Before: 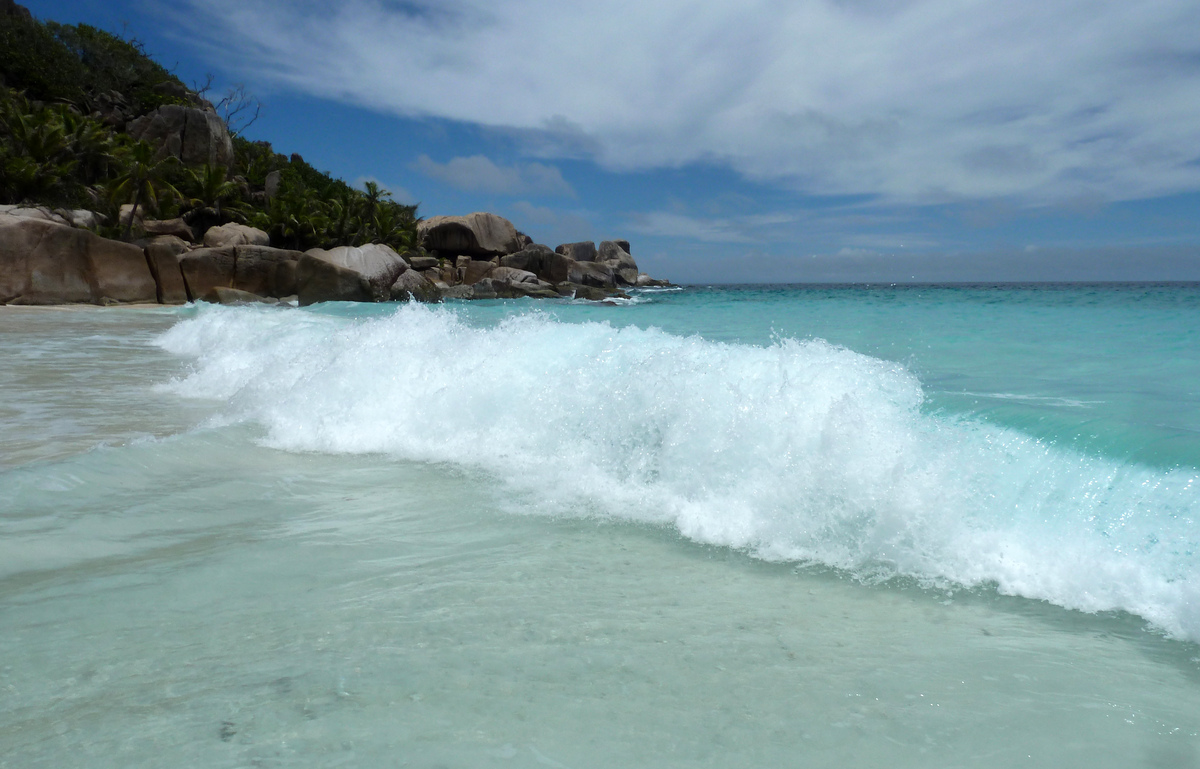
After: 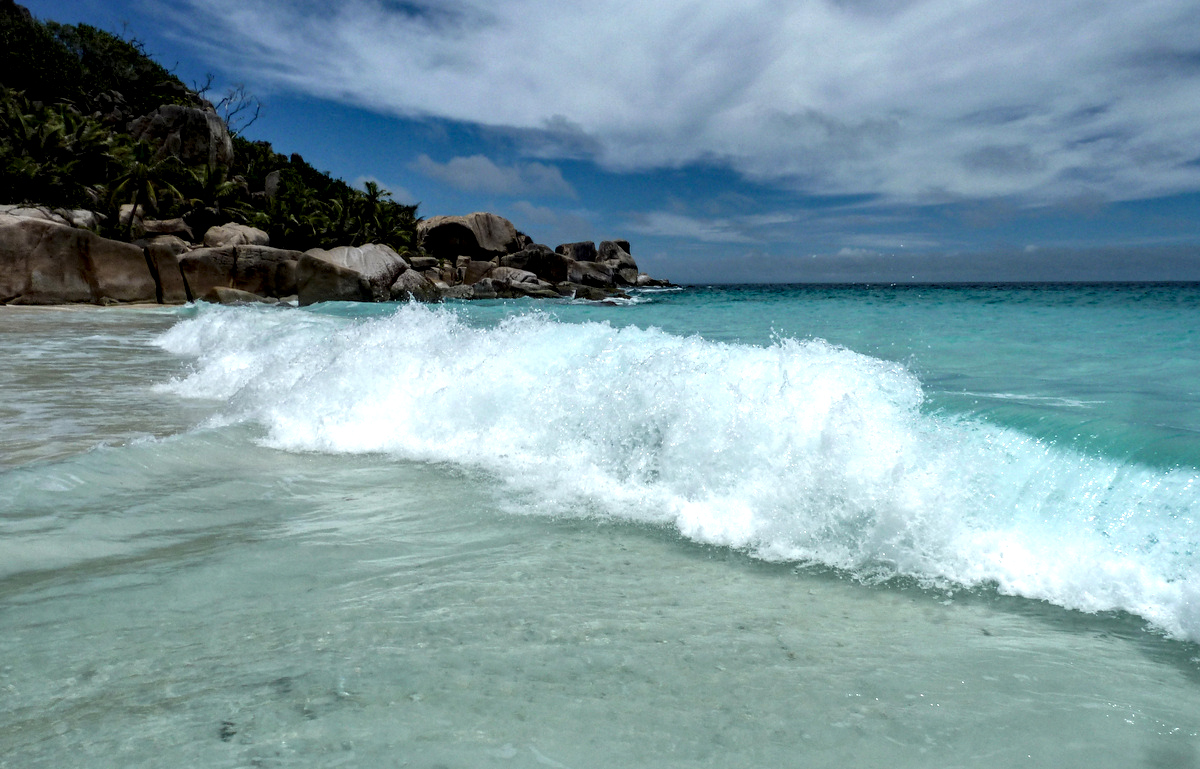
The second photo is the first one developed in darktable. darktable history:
local contrast: highlights 12%, shadows 38%, detail 183%, midtone range 0.471
haze removal: strength 0.12, distance 0.25, compatibility mode true, adaptive false
